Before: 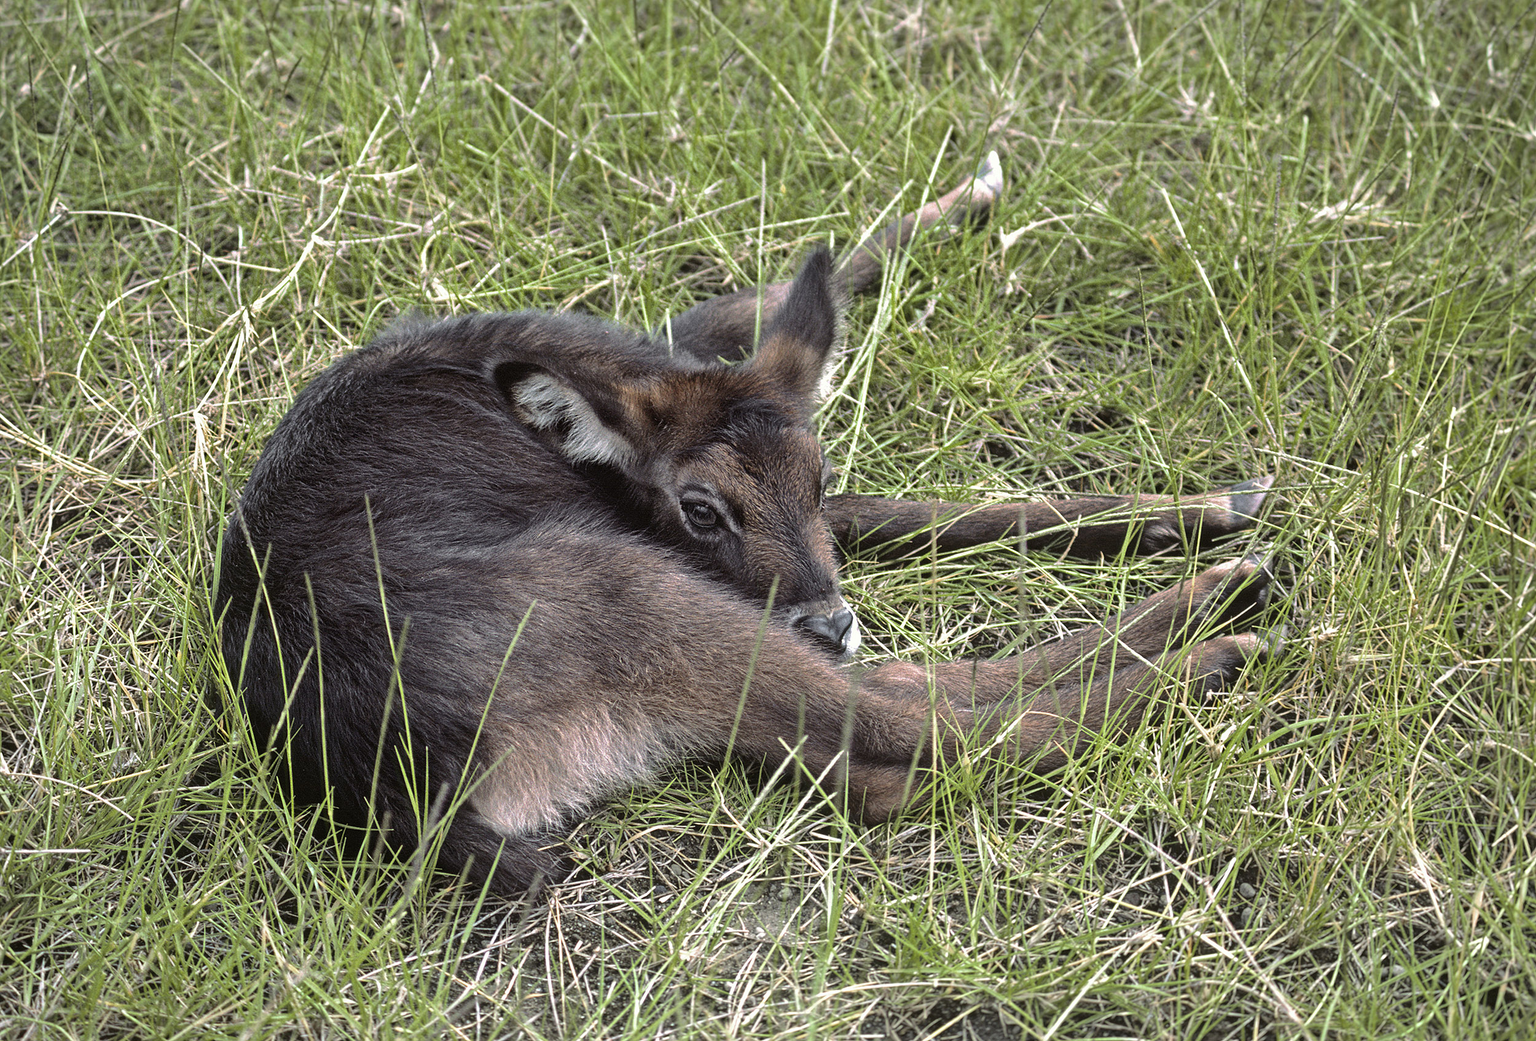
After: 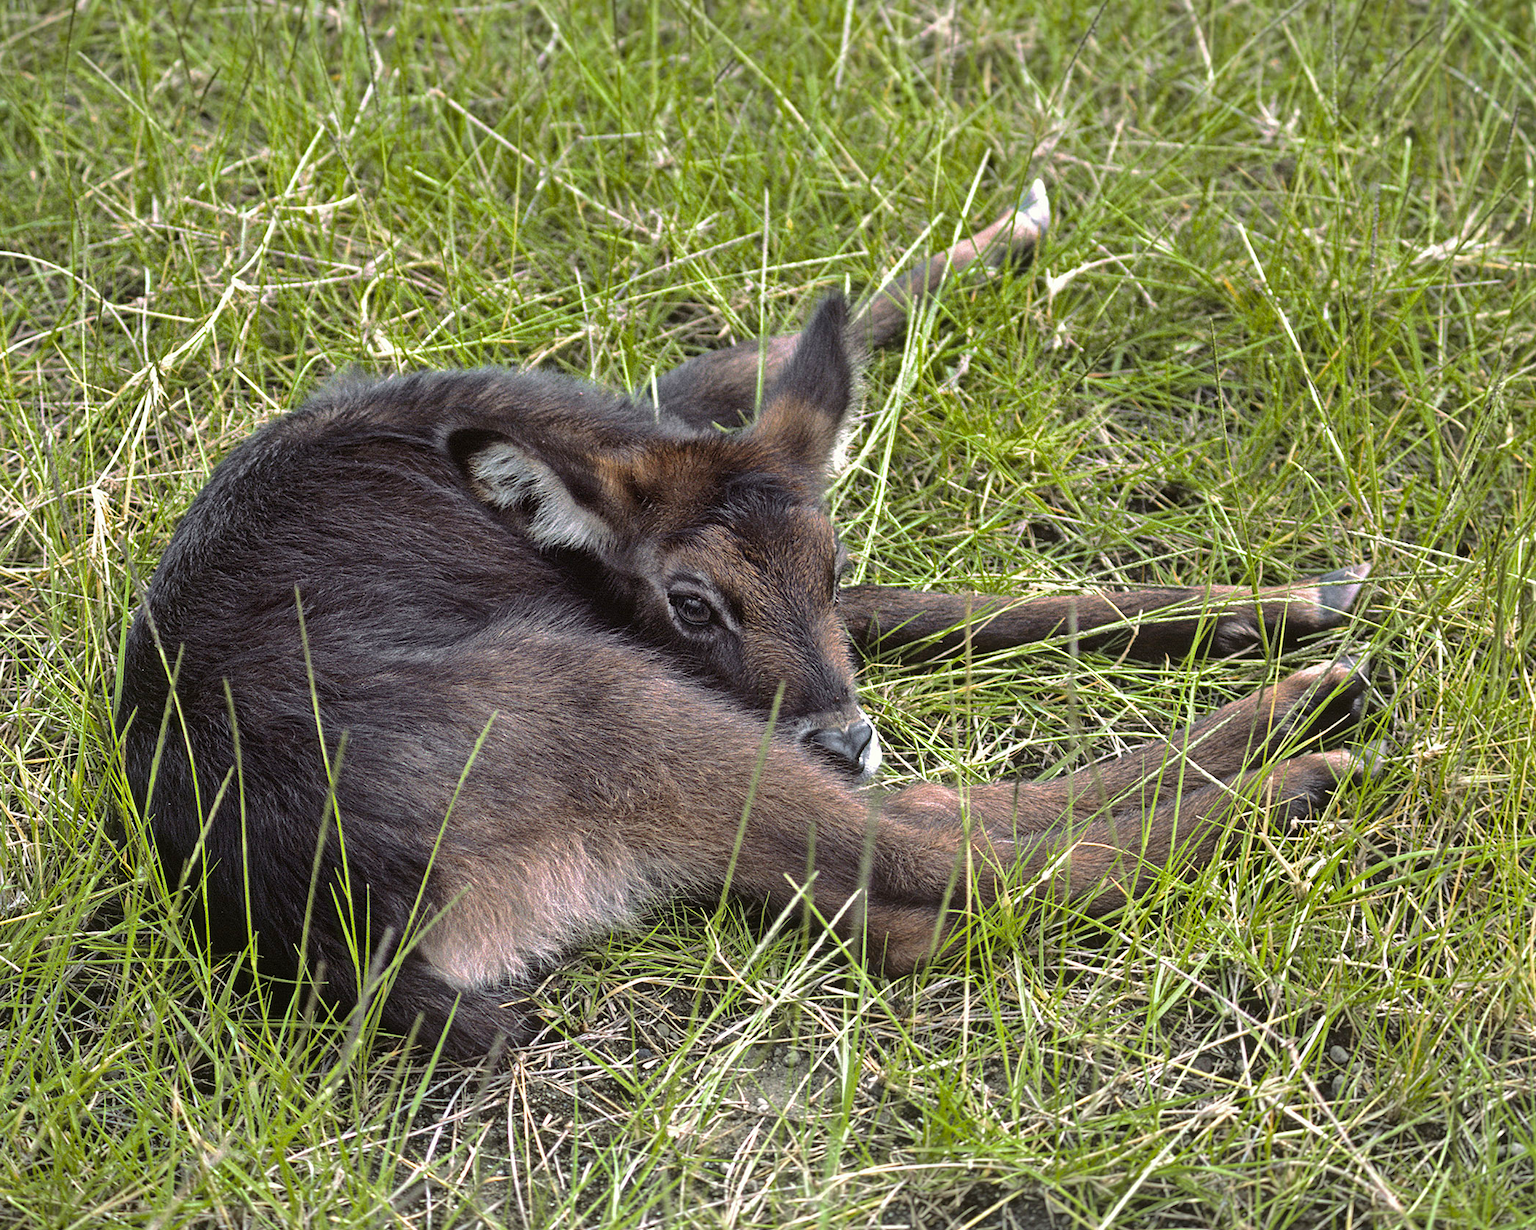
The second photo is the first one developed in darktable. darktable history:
crop: left 7.598%, right 7.873%
color balance rgb: perceptual saturation grading › global saturation 25%, global vibrance 20%
